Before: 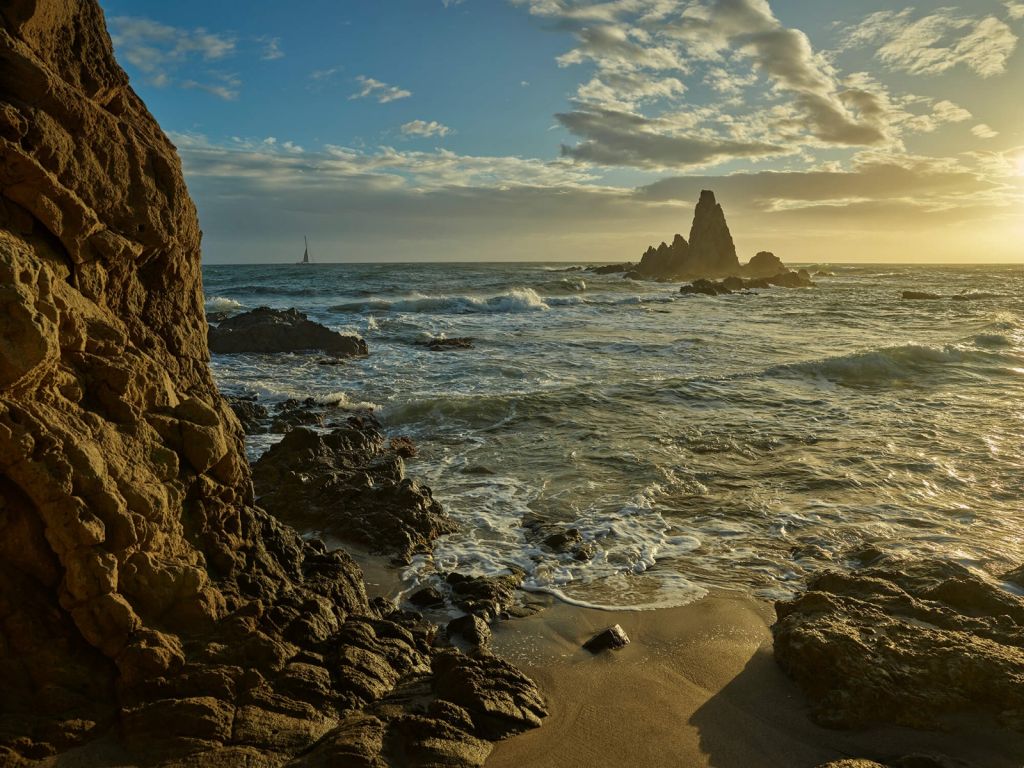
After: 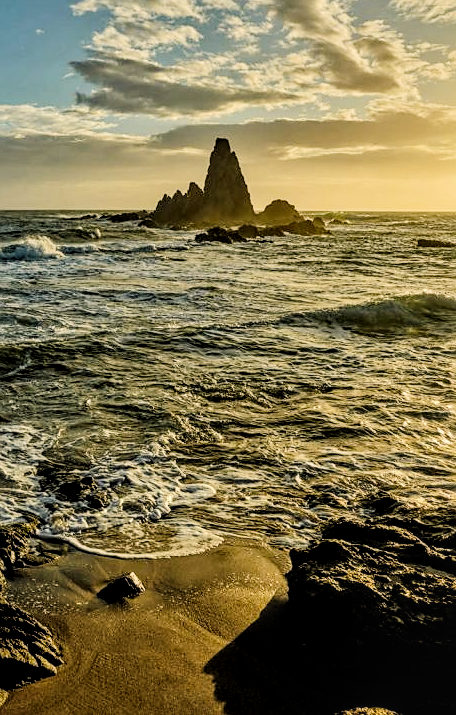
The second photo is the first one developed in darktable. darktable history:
crop: left 47.377%, top 6.831%, right 8.051%
sharpen: radius 1.867, amount 0.409, threshold 1.321
color balance rgb: highlights gain › chroma 3.027%, highlights gain › hue 60.18°, perceptual saturation grading › global saturation 1.812%, perceptual saturation grading › highlights -1.293%, perceptual saturation grading › mid-tones 4.548%, perceptual saturation grading › shadows 8.888%, global vibrance 20%
filmic rgb: black relative exposure -5.11 EV, white relative exposure 3.99 EV, hardness 2.89, contrast 1.3, highlights saturation mix -10.41%, color science v6 (2022)
tone curve: curves: ch0 [(0, 0.021) (0.049, 0.044) (0.152, 0.14) (0.328, 0.357) (0.473, 0.529) (0.641, 0.705) (0.868, 0.887) (1, 0.969)]; ch1 [(0, 0) (0.322, 0.328) (0.43, 0.425) (0.474, 0.466) (0.502, 0.503) (0.522, 0.526) (0.564, 0.591) (0.602, 0.632) (0.677, 0.701) (0.859, 0.885) (1, 1)]; ch2 [(0, 0) (0.33, 0.301) (0.447, 0.44) (0.502, 0.505) (0.535, 0.554) (0.565, 0.598) (0.618, 0.629) (1, 1)], preserve colors none
local contrast: highlights 59%, detail 146%
tone equalizer: edges refinement/feathering 500, mask exposure compensation -1.57 EV, preserve details no
